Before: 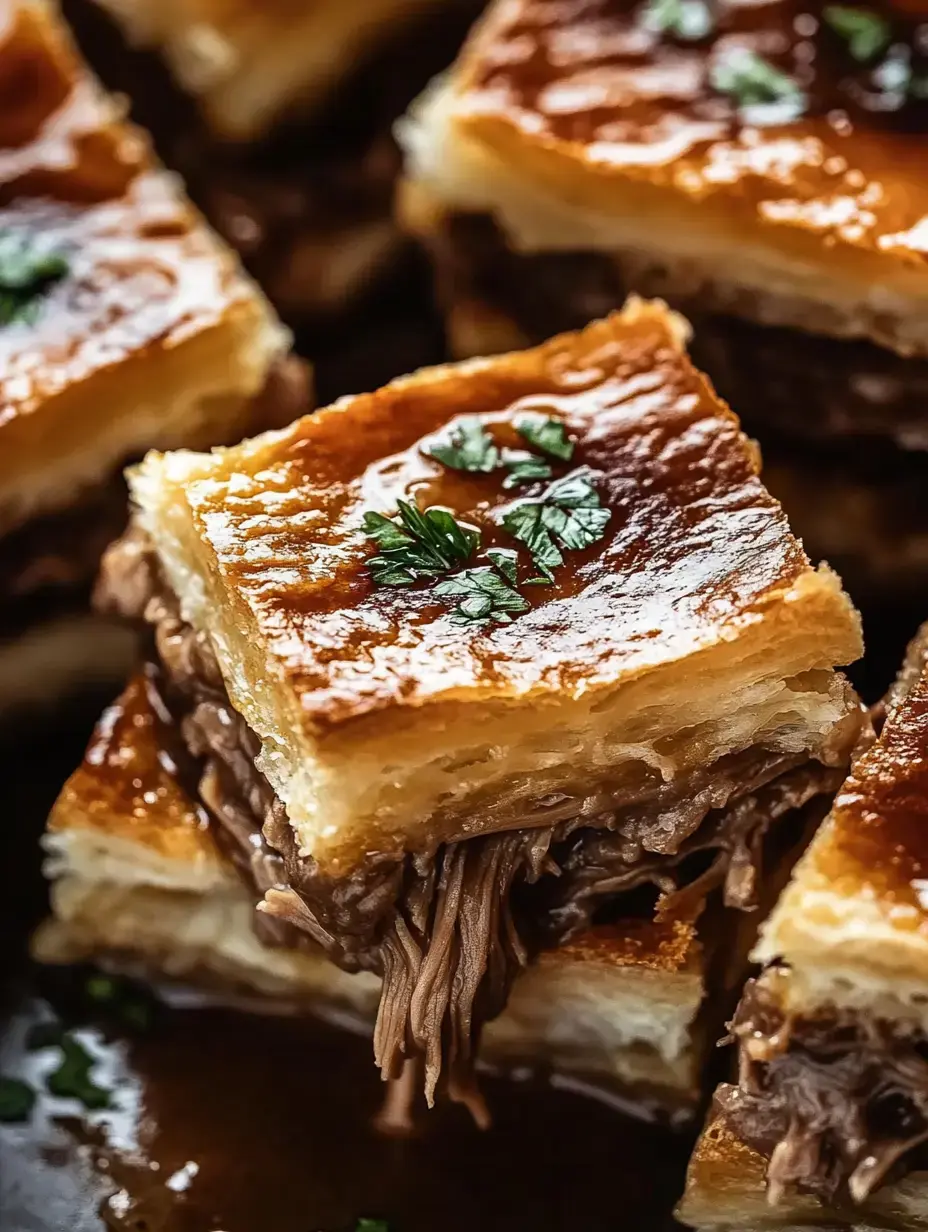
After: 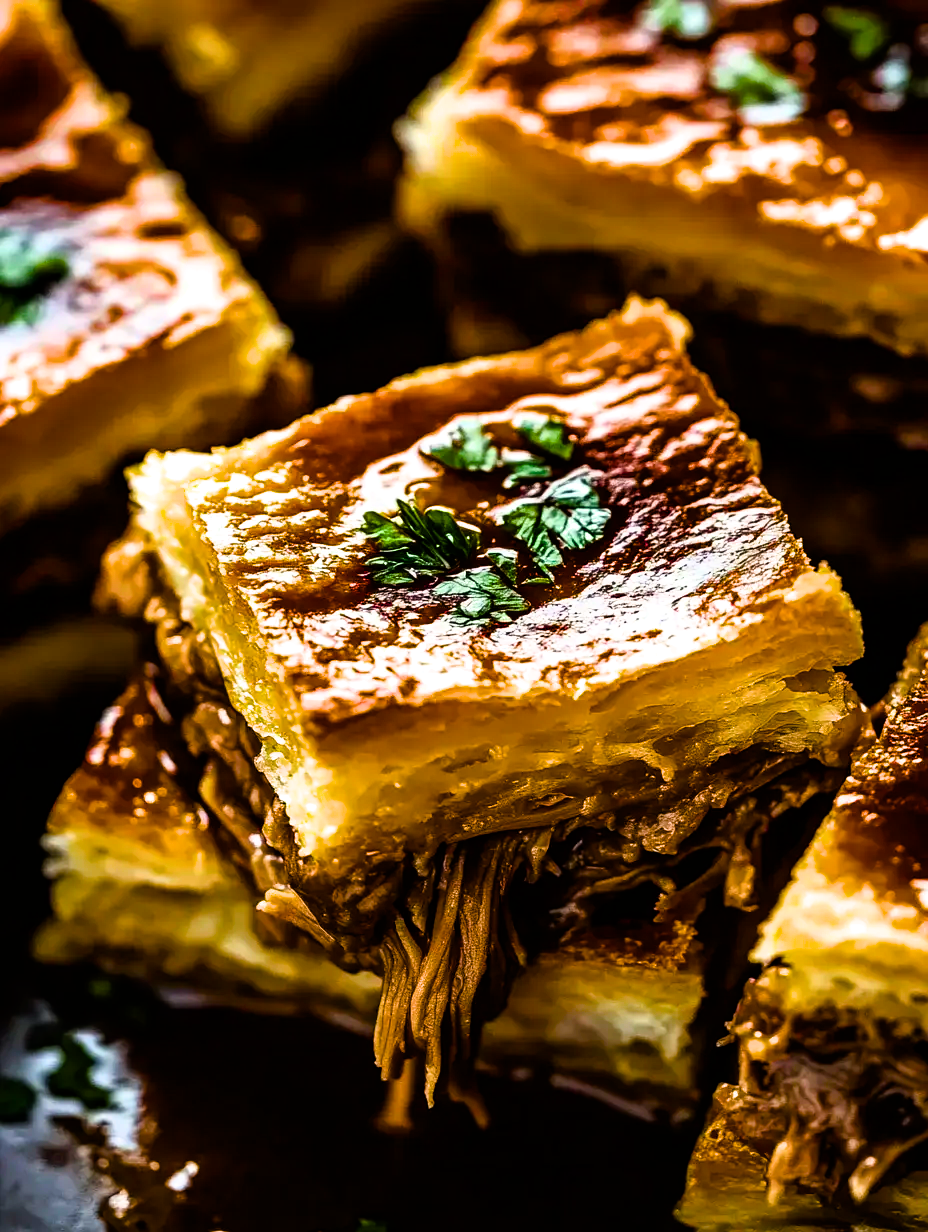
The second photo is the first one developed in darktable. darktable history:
exposure: exposure -0.06 EV, compensate highlight preservation false
color balance rgb: linear chroma grading › global chroma 14.787%, perceptual saturation grading › global saturation 65.637%, perceptual saturation grading › highlights 59.878%, perceptual saturation grading › mid-tones 49.381%, perceptual saturation grading › shadows 49.465%
filmic rgb: black relative exposure -7.96 EV, white relative exposure 2.18 EV, hardness 7.02
